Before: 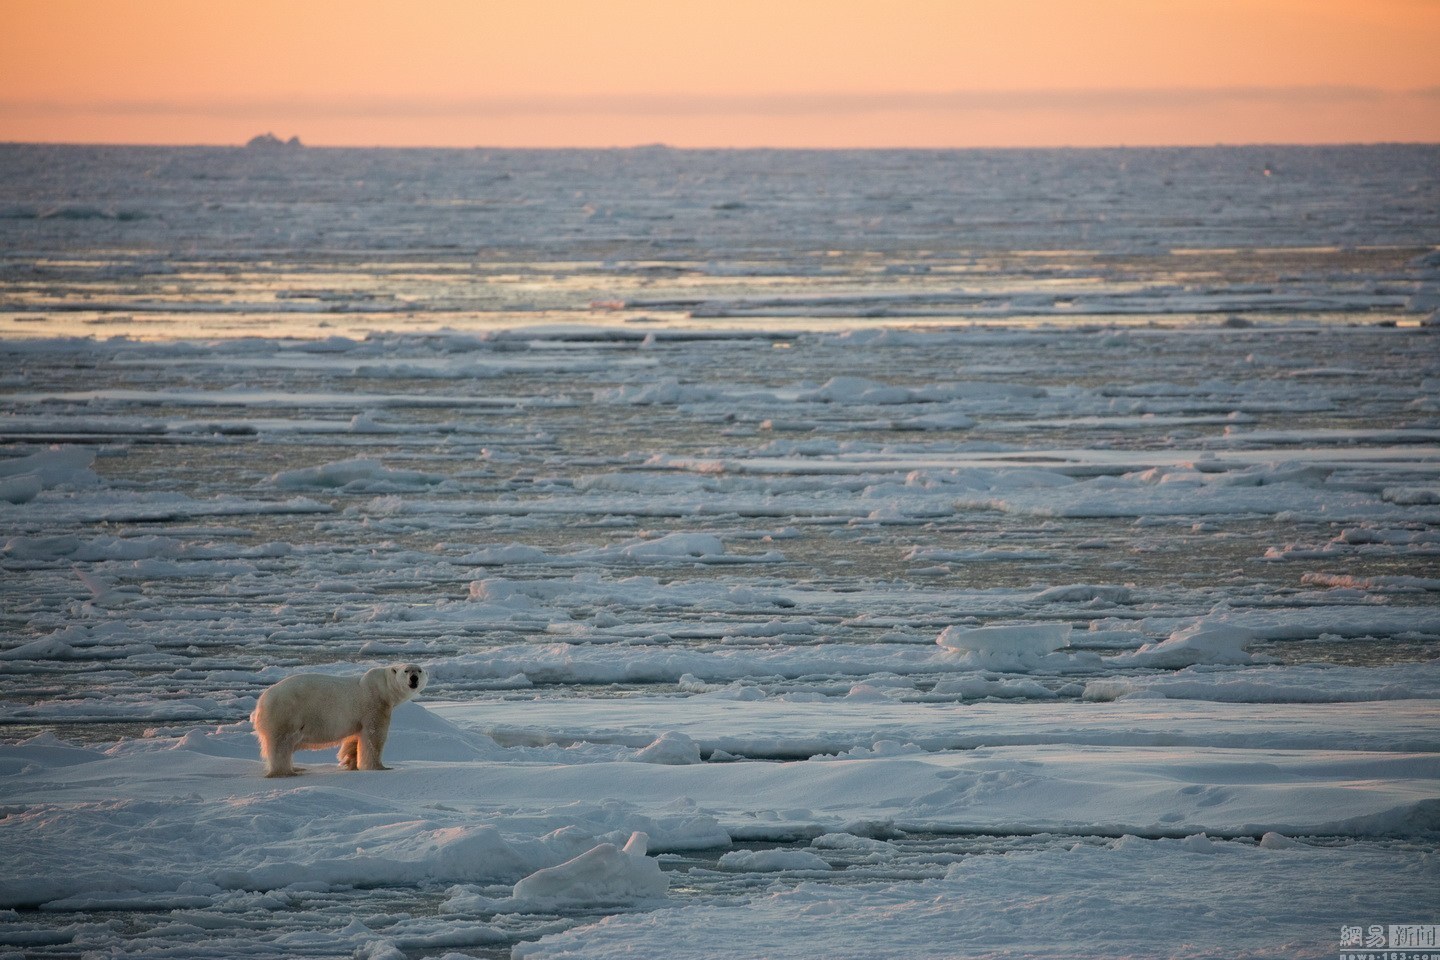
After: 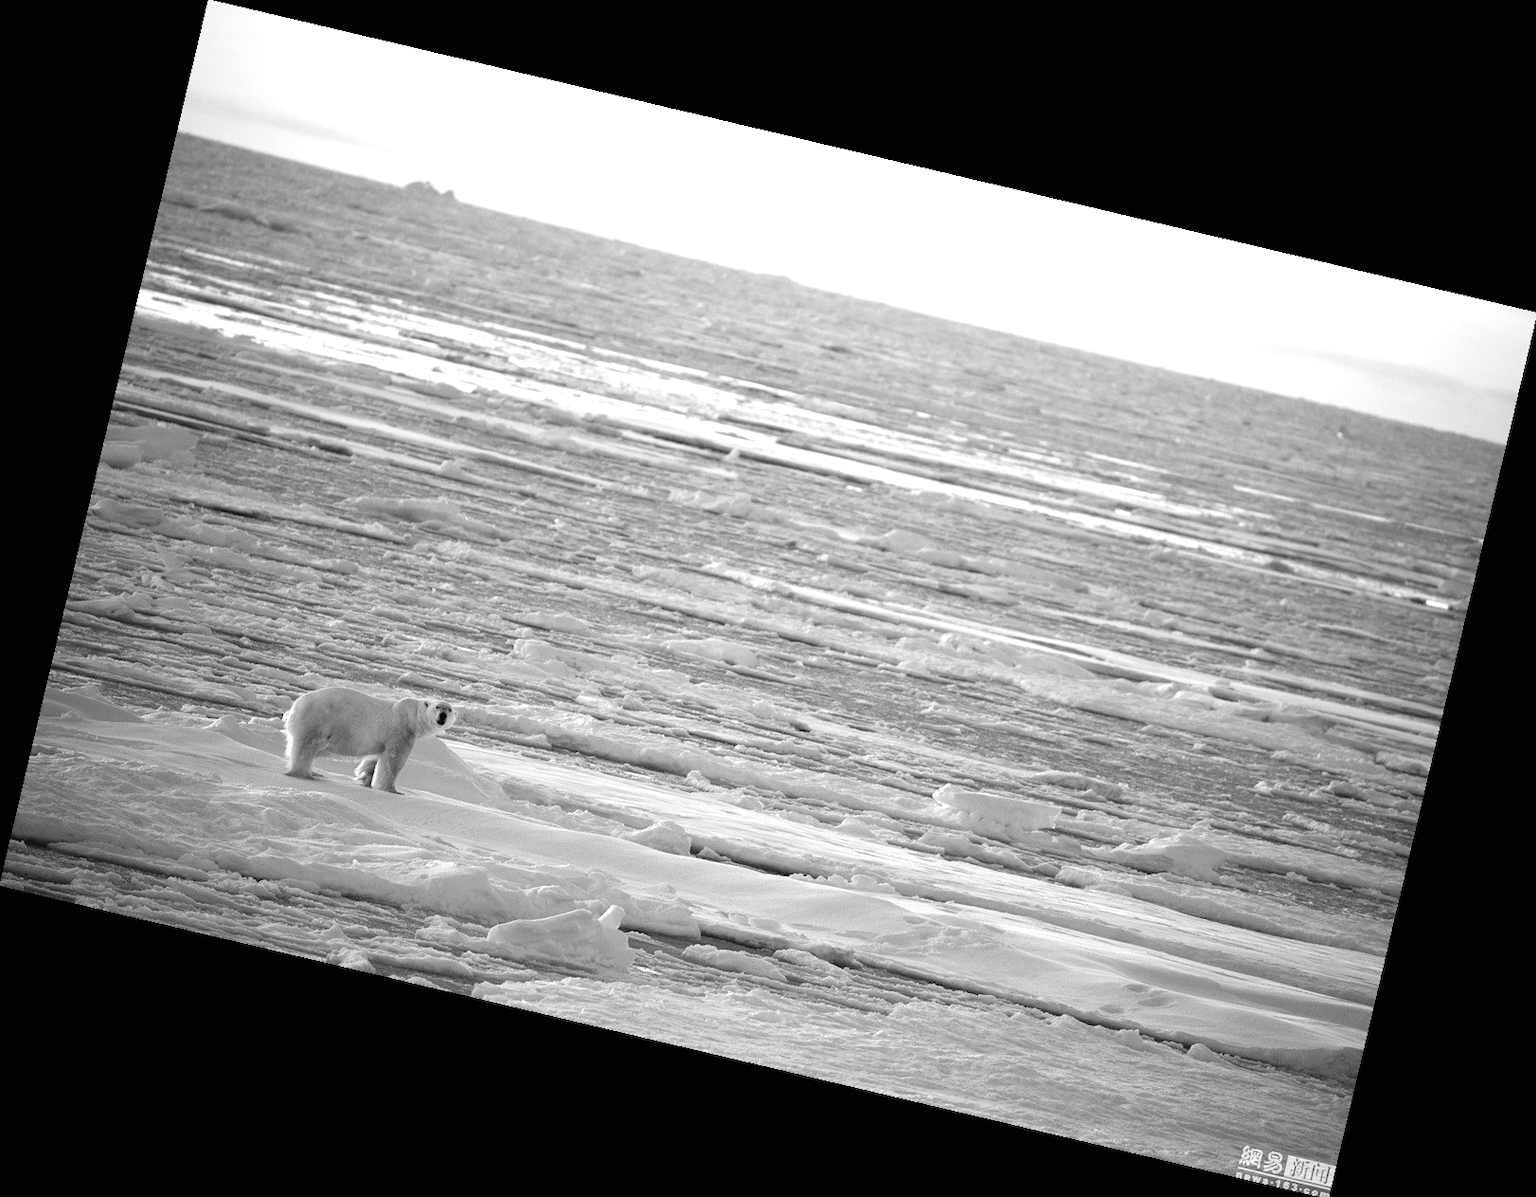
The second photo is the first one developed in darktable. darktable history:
monochrome: a 2.21, b -1.33, size 2.2
rotate and perspective: rotation 13.27°, automatic cropping off
exposure: black level correction 0, exposure 1.2 EV, compensate exposure bias true, compensate highlight preservation false
